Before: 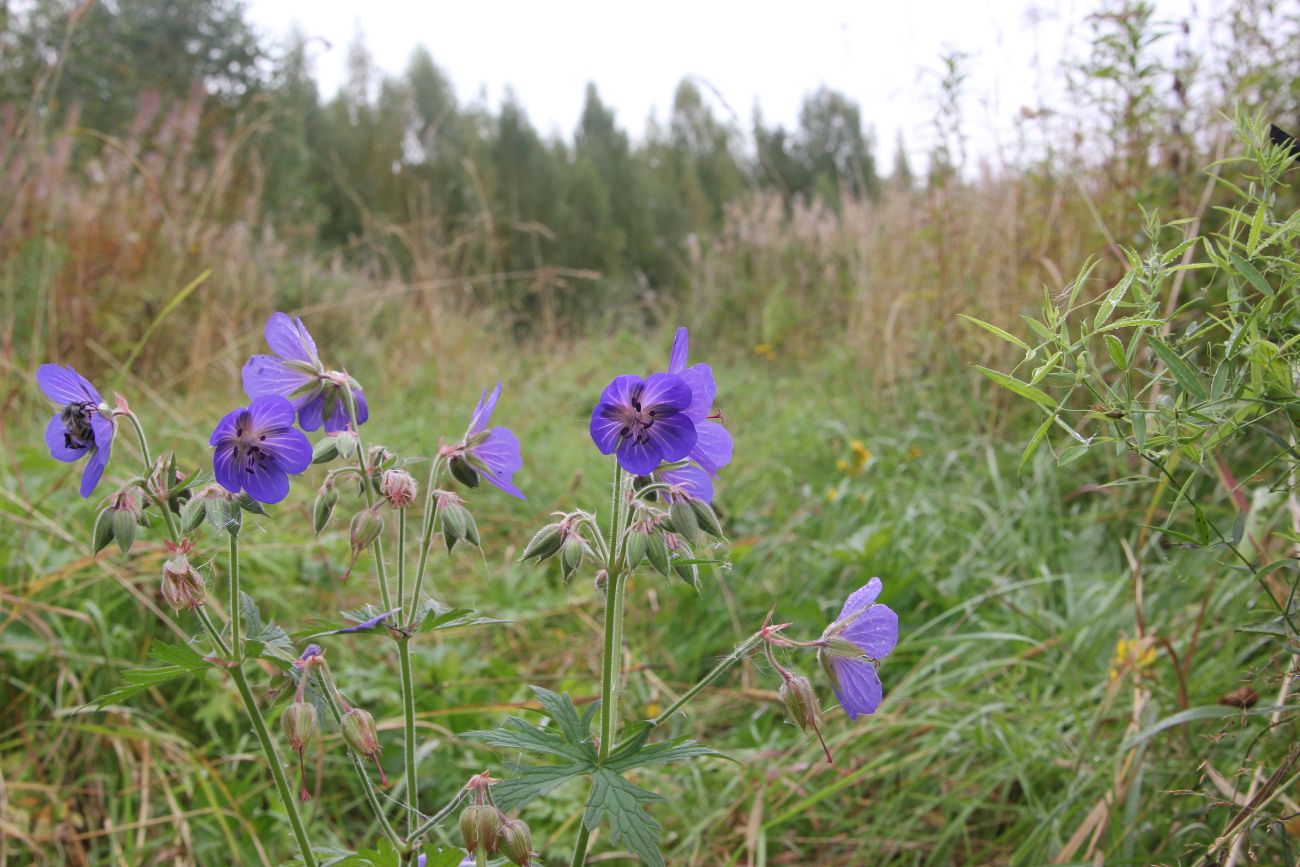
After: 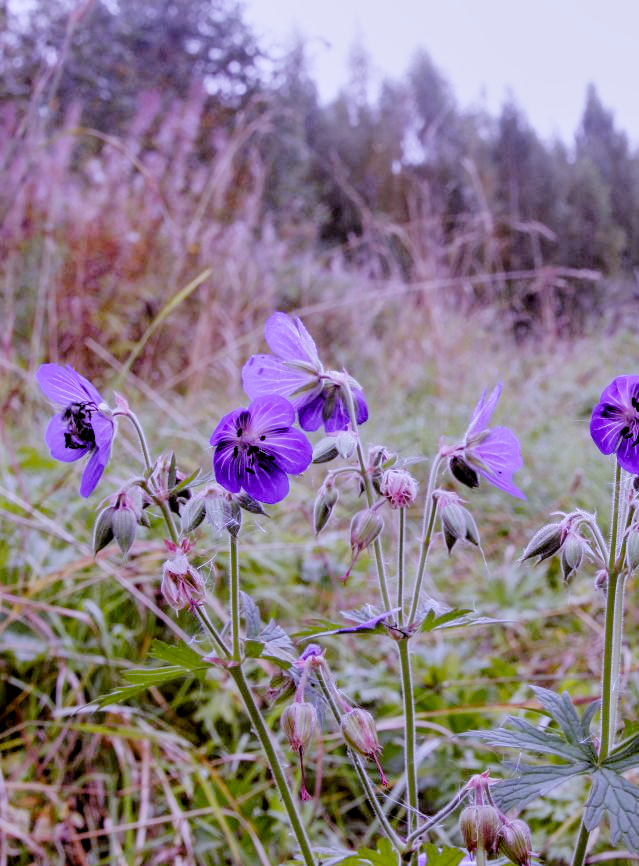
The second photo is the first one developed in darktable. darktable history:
white balance: red 0.98, blue 1.61
crop and rotate: left 0%, top 0%, right 50.845%
local contrast: detail 130%
filmic rgb: black relative exposure -2.85 EV, white relative exposure 4.56 EV, hardness 1.77, contrast 1.25, preserve chrominance no, color science v5 (2021)
rgb levels: mode RGB, independent channels, levels [[0, 0.474, 1], [0, 0.5, 1], [0, 0.5, 1]]
